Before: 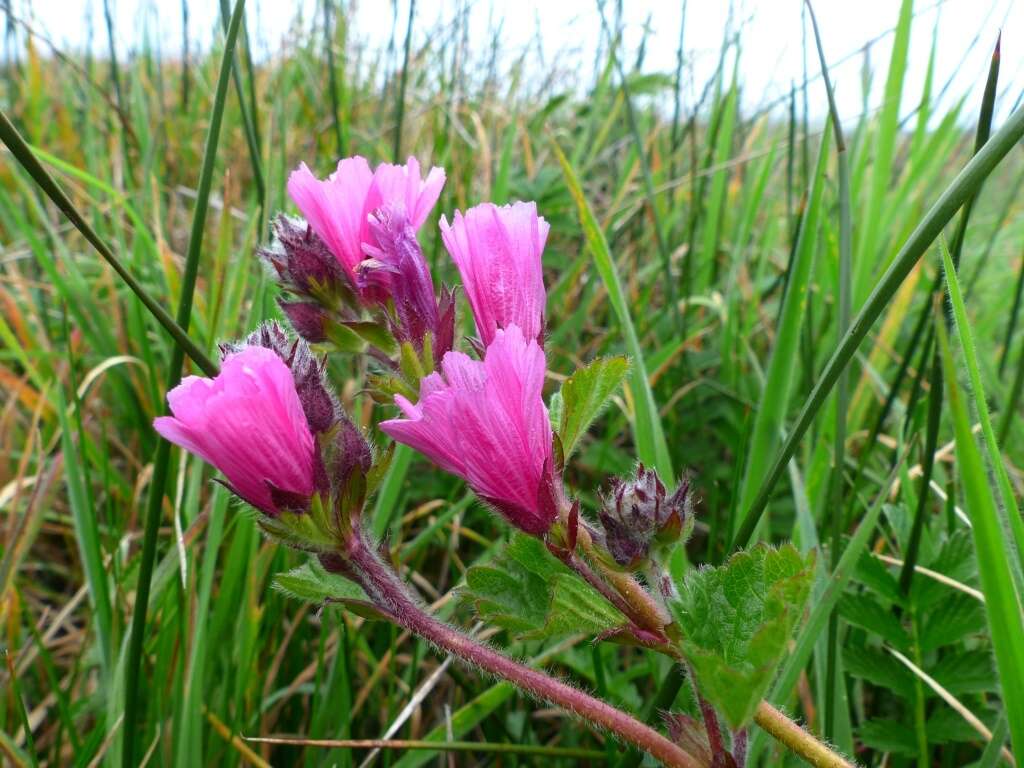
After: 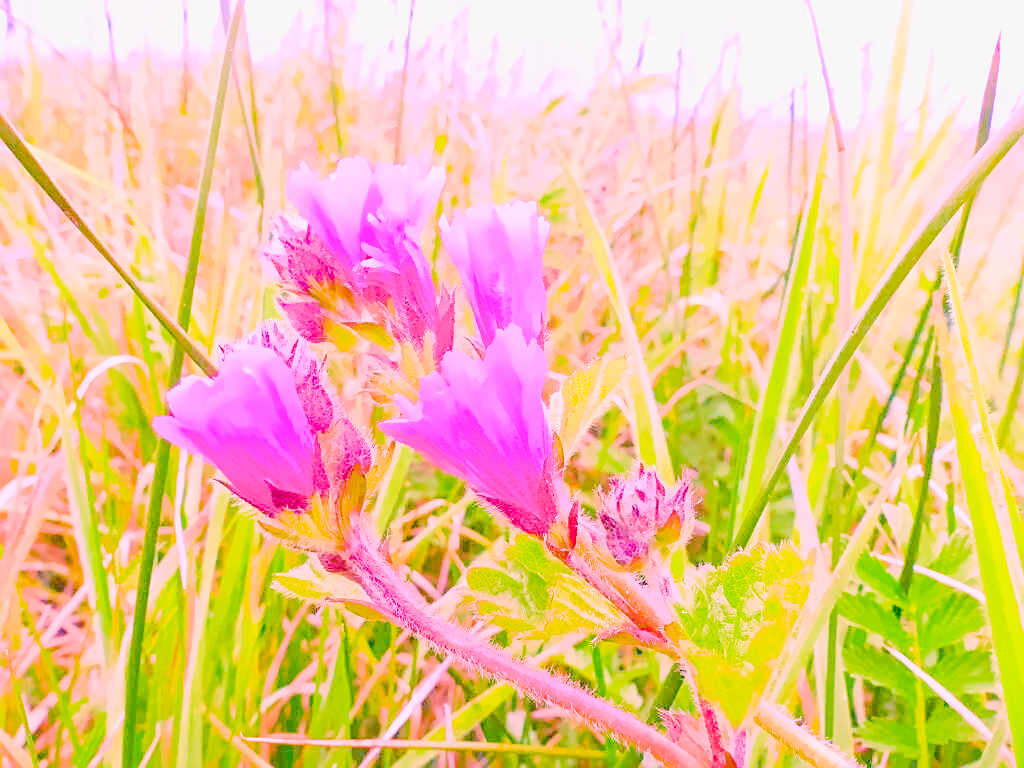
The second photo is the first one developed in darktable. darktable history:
haze removal: compatibility mode true, adaptive false
color balance rgb: linear chroma grading › global chroma 9%, perceptual saturation grading › global saturation 36%, perceptual saturation grading › shadows 35%, perceptual brilliance grading › global brilliance 15%, perceptual brilliance grading › shadows -35%, global vibrance 15%
exposure: black level correction 0, exposure 0.953 EV, compensate exposure bias true, compensate highlight preservation false
filmic rgb: black relative exposure -7.15 EV, white relative exposure 5.36 EV, hardness 3.02, color science v6 (2022)
highlight reconstruction: iterations 1, diameter of reconstruction 64 px
lens correction: scale 1.01, crop 1, focal 85, aperture 2.8, distance 7.77, camera "Canon EOS RP", lens "Canon RF 85mm F2 MACRO IS STM"
sharpen: on, module defaults
tone equalizer "relight: fill-in": -7 EV 0.15 EV, -6 EV 0.6 EV, -5 EV 1.15 EV, -4 EV 1.33 EV, -3 EV 1.15 EV, -2 EV 0.6 EV, -1 EV 0.15 EV, mask exposure compensation -0.5 EV
white balance: red 2.061, blue 1.59
denoise (profiled): preserve shadows 1.45, scattering 0.004, a [-1, 0, 0], compensate highlight preservation false
